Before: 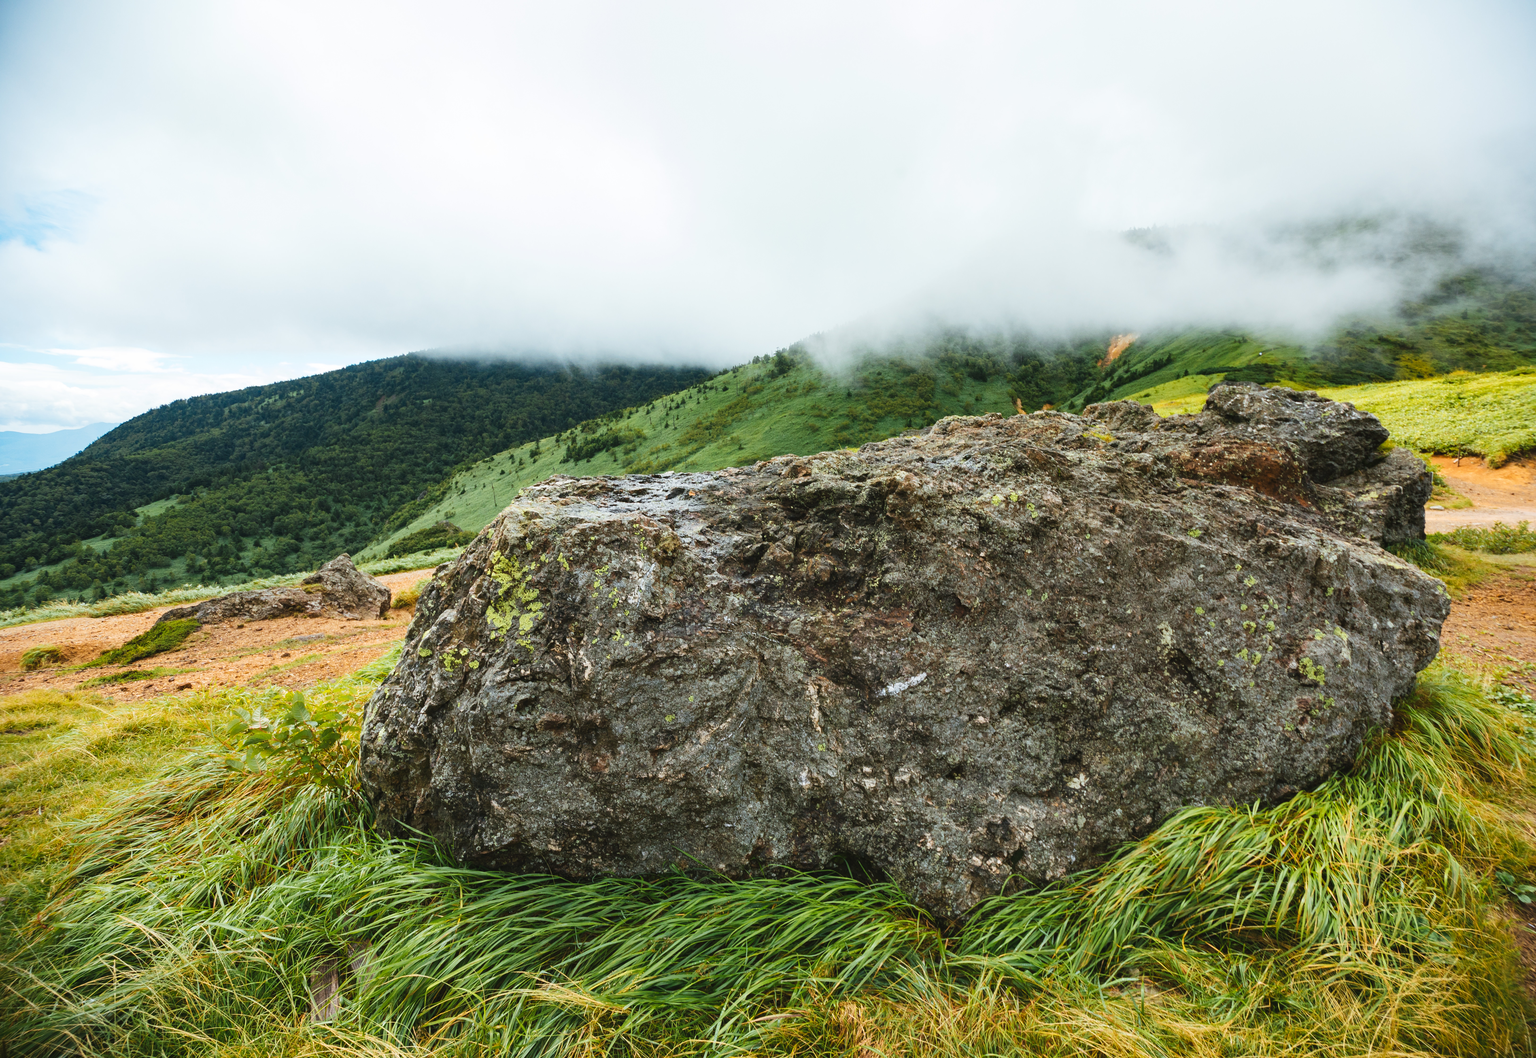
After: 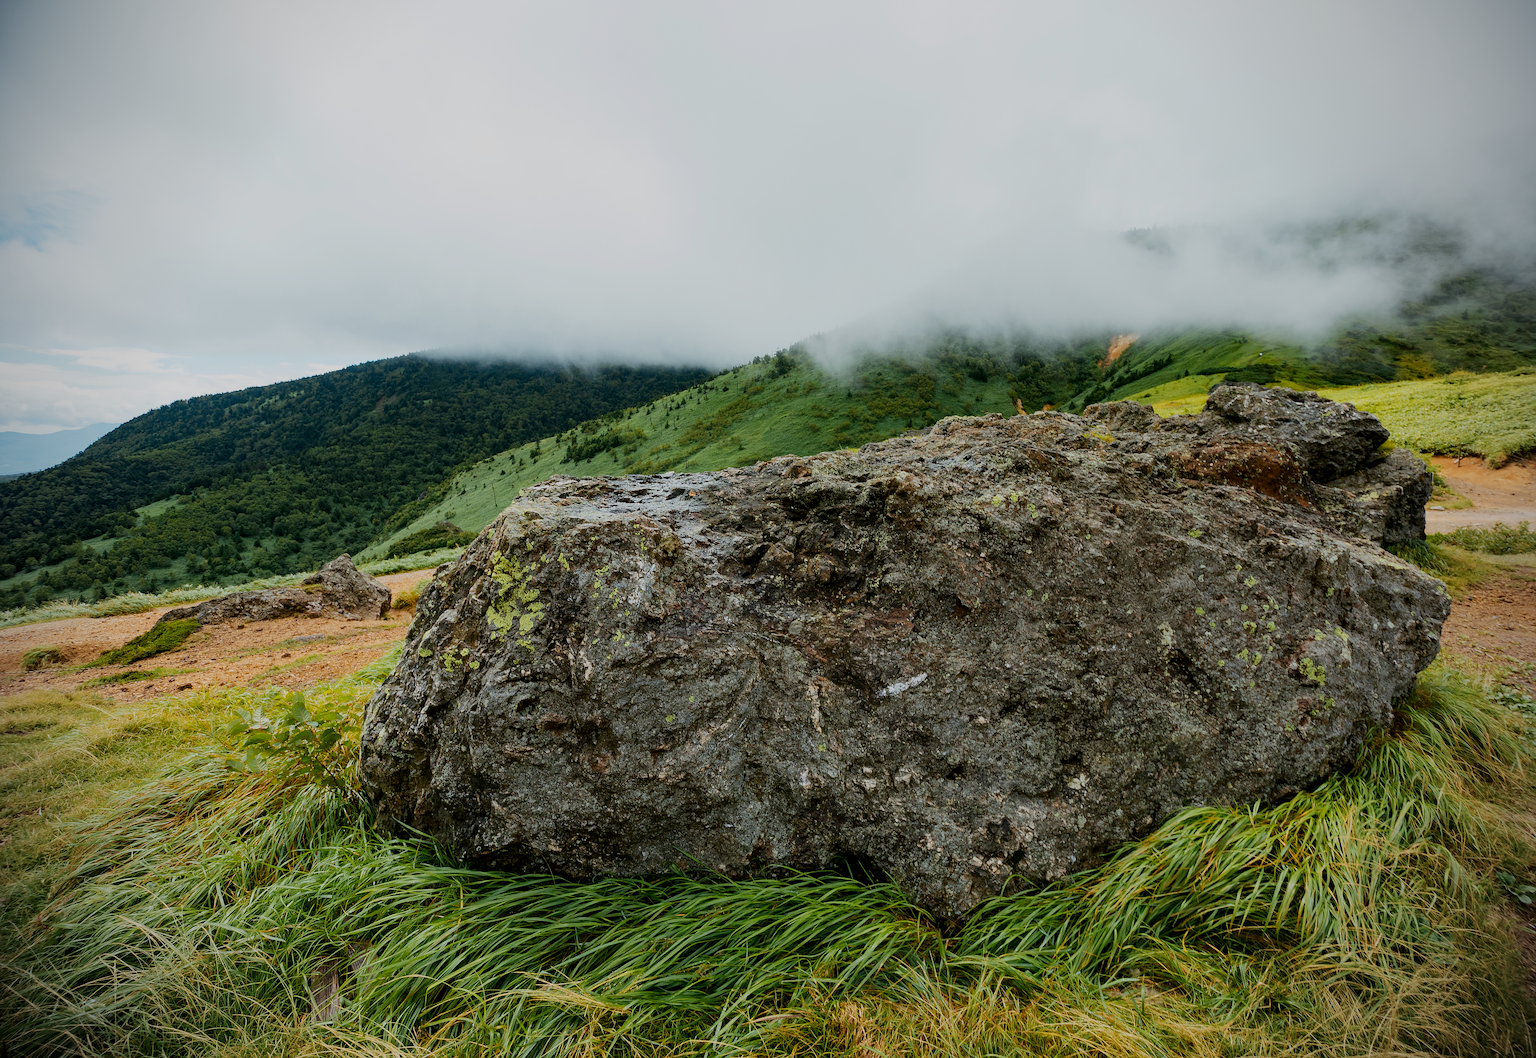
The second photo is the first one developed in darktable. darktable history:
sharpen: on, module defaults
vignetting: unbound false
exposure: black level correction 0.009, exposure -0.637 EV, compensate highlight preservation false
